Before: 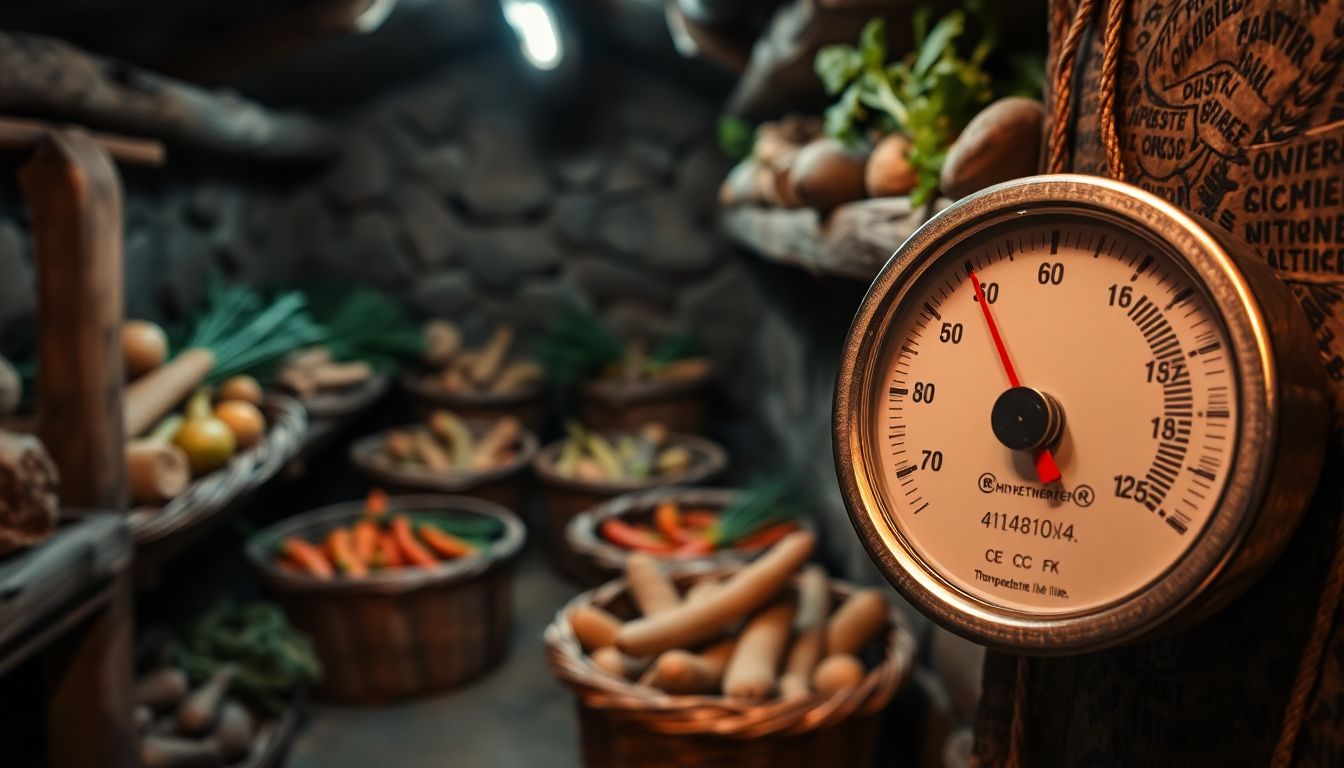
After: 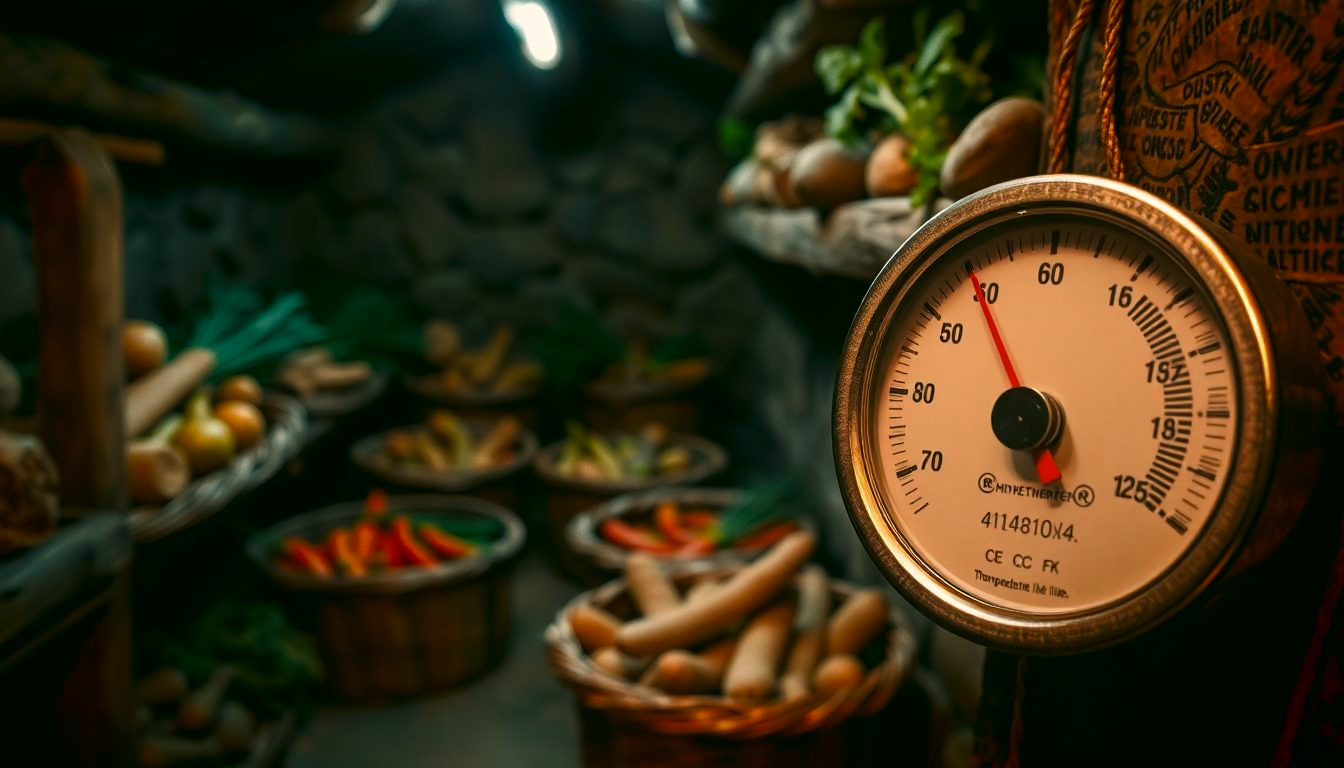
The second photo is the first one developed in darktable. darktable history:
shadows and highlights: shadows -55.47, highlights 85.02, soften with gaussian
color correction: highlights a* 4.66, highlights b* 4.97, shadows a* -7.57, shadows b* 4.61
